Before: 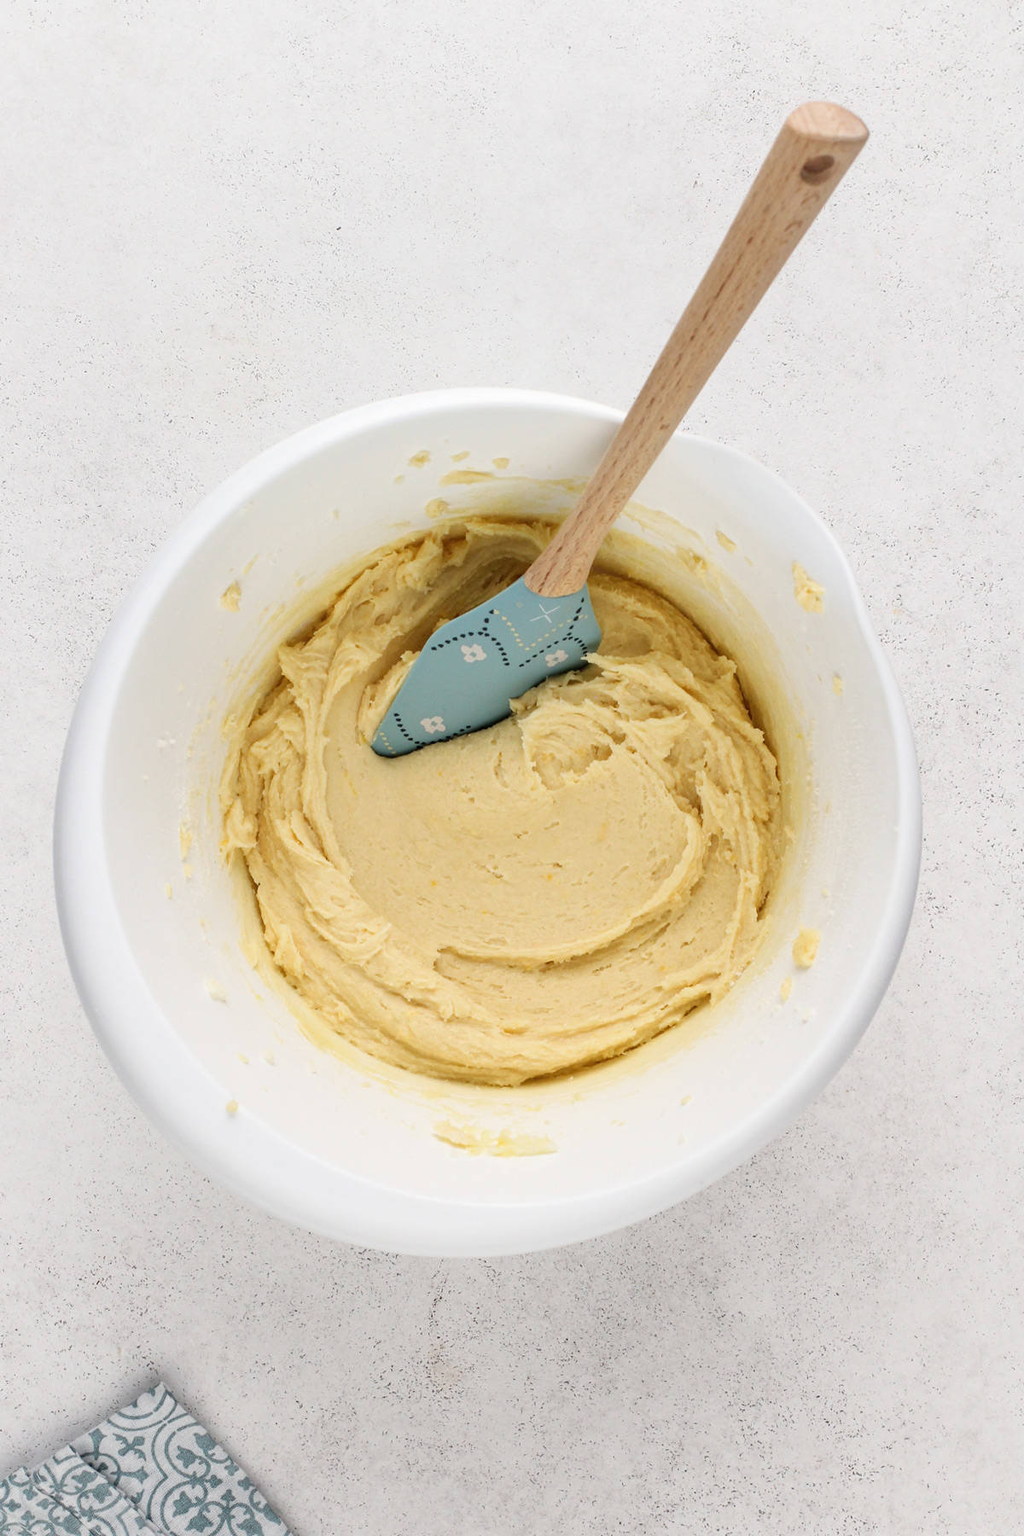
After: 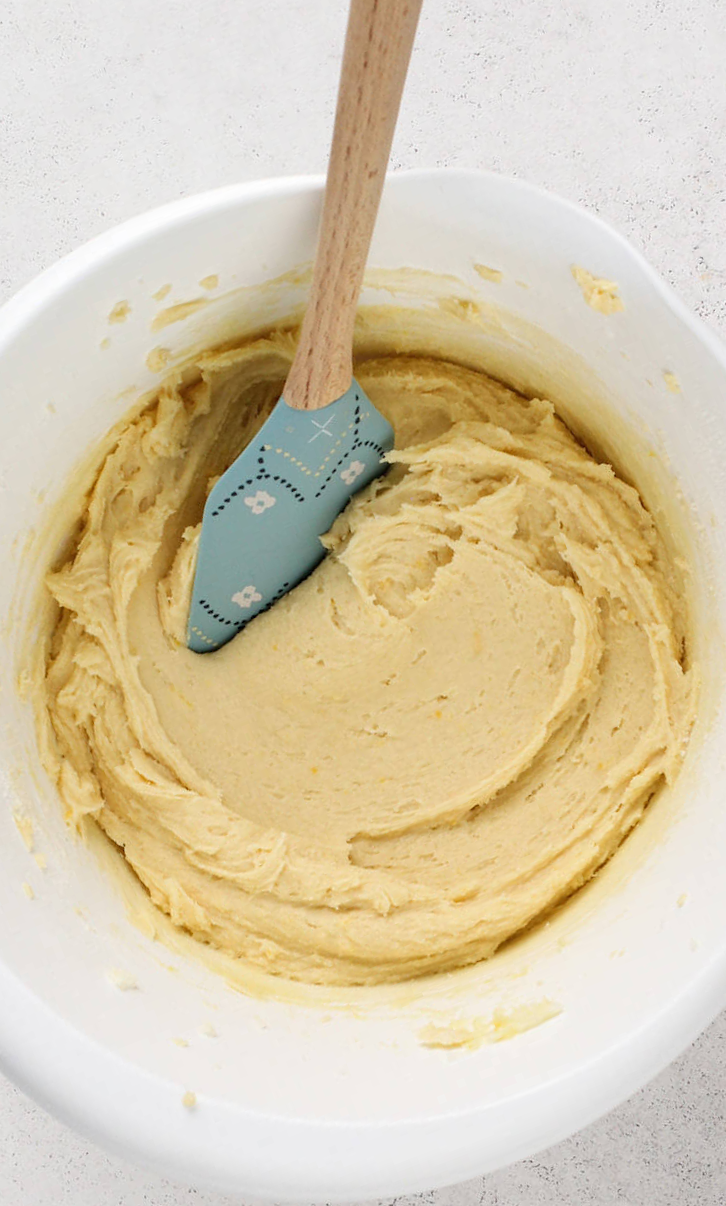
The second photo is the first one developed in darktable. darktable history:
tone equalizer: edges refinement/feathering 500, mask exposure compensation -1.57 EV, preserve details no
crop and rotate: angle 21.23°, left 6.895%, right 3.749%, bottom 1.159%
